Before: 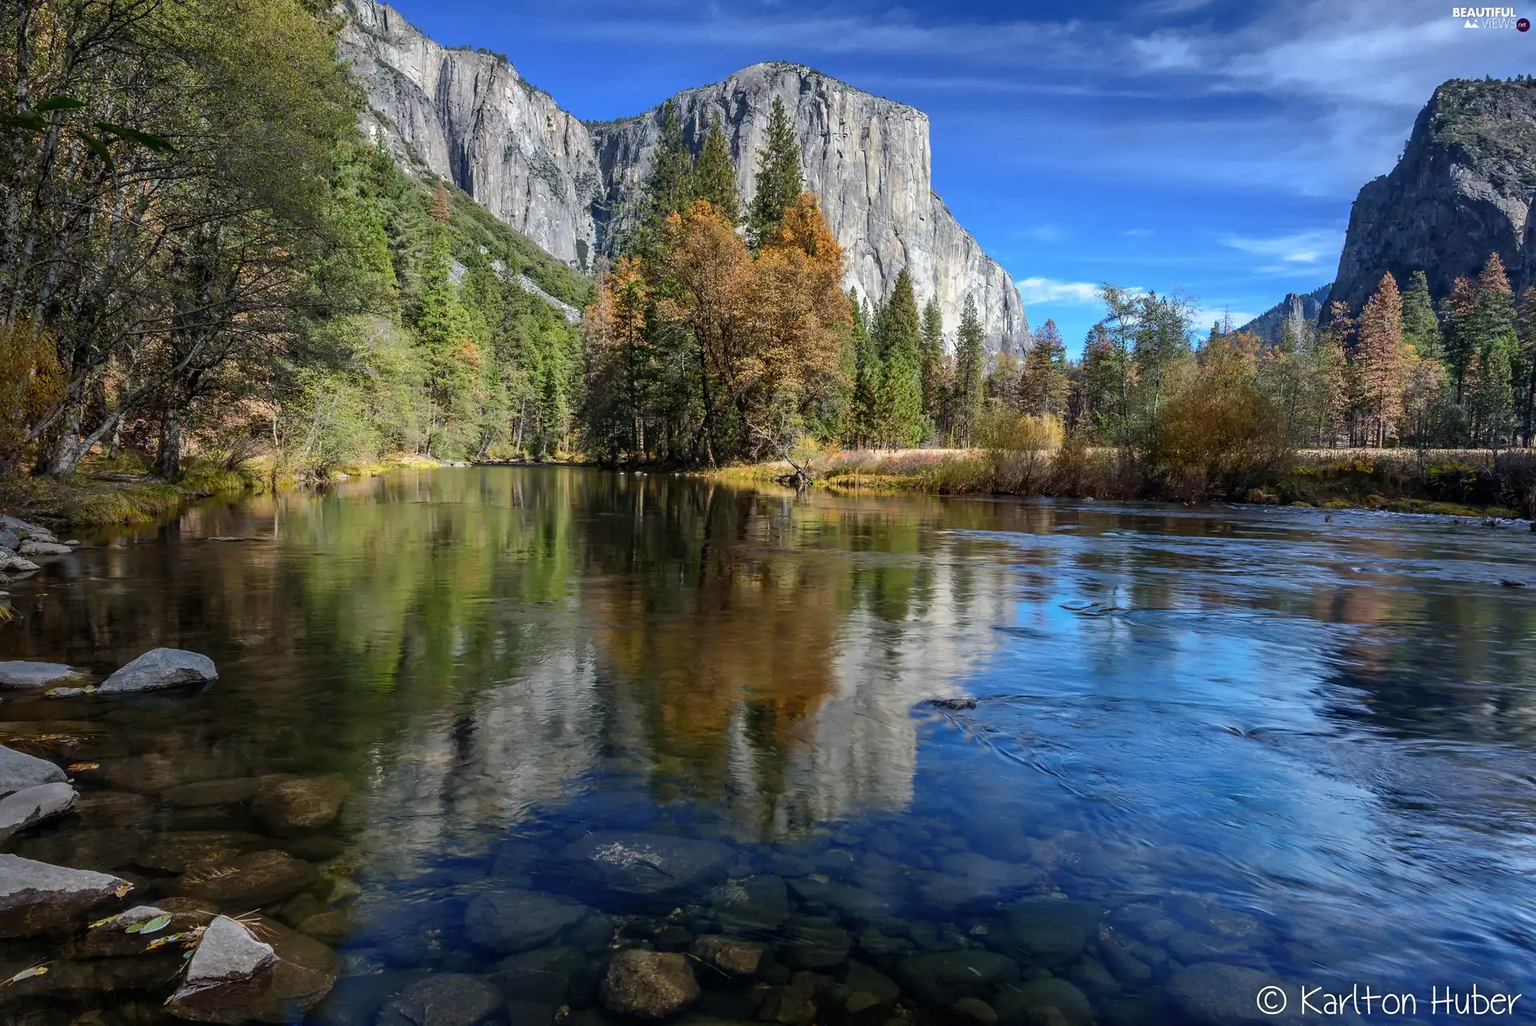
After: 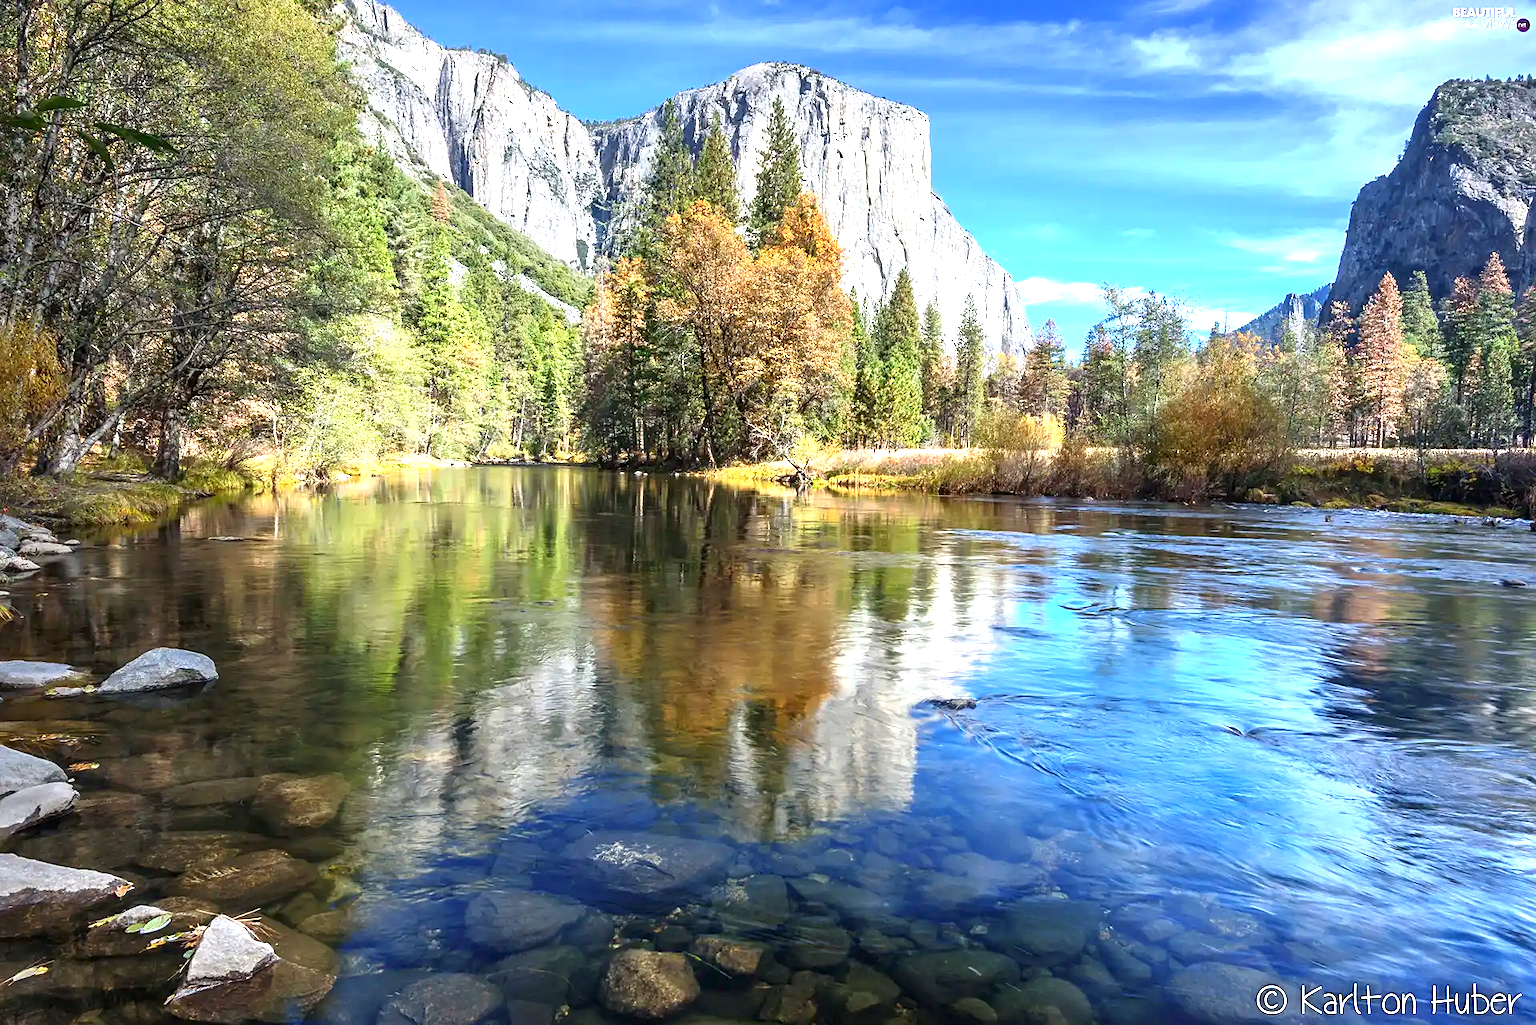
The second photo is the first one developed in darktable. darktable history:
exposure: black level correction 0, exposure 1.55 EV, compensate exposure bias true, compensate highlight preservation false
sharpen: amount 0.2
